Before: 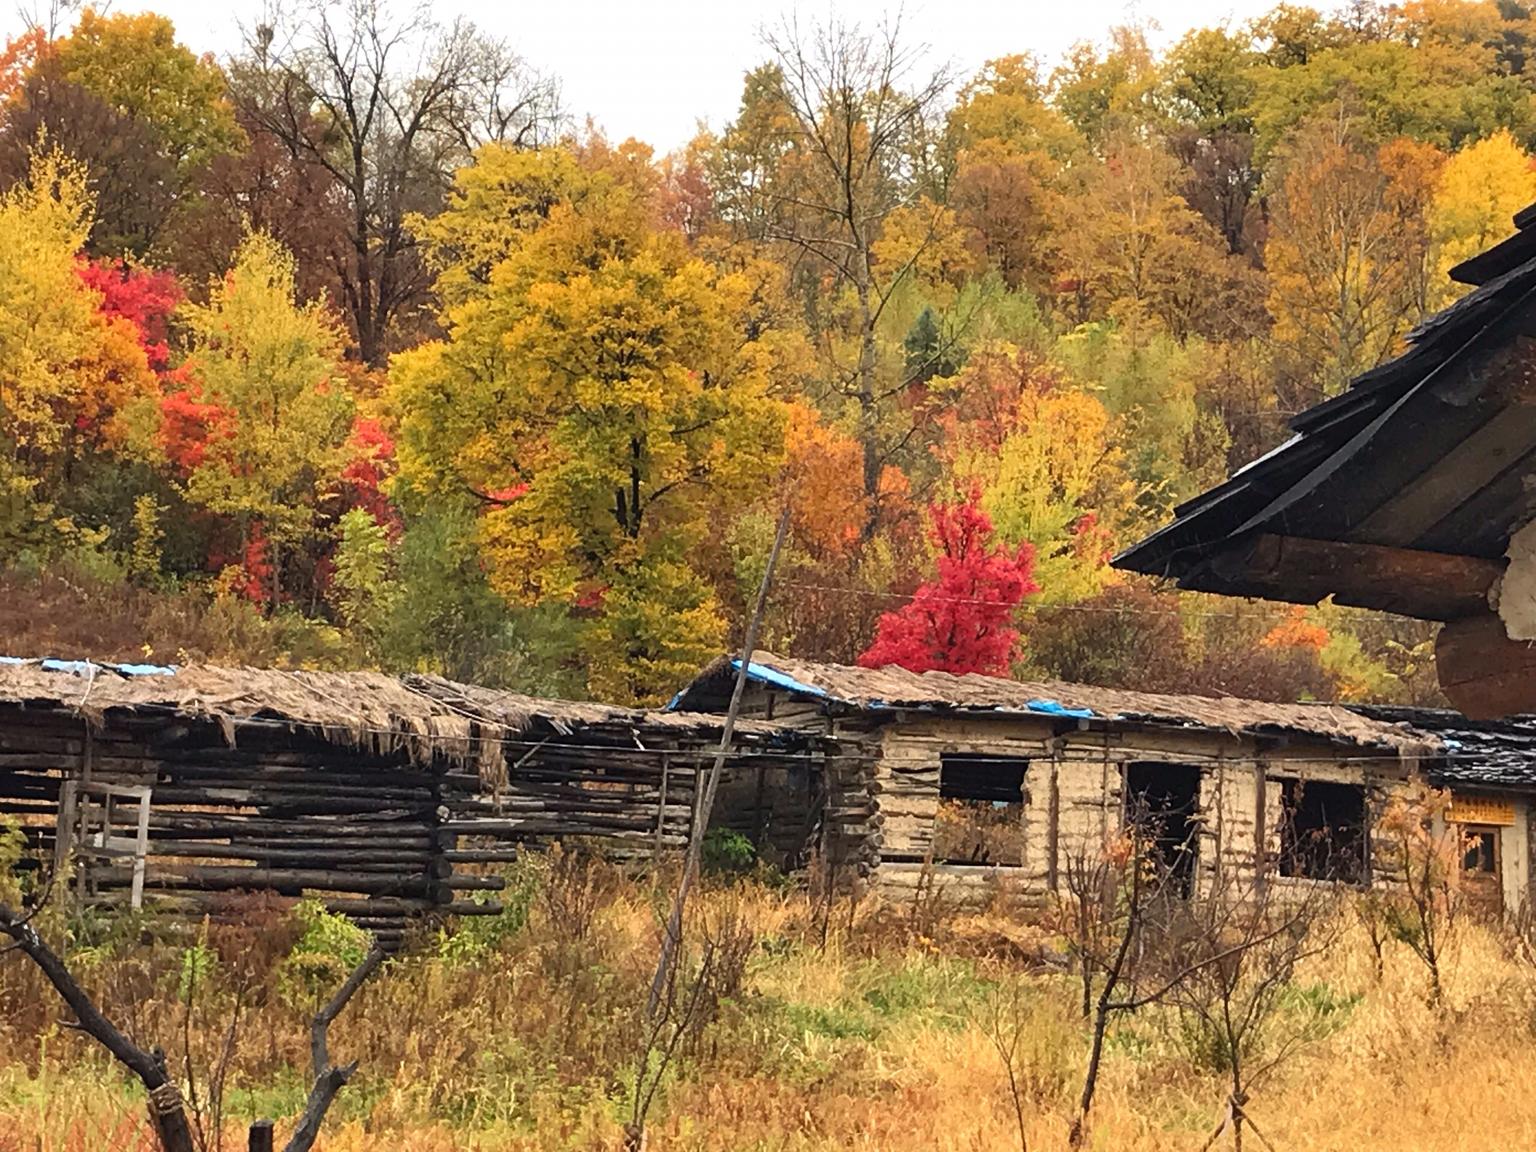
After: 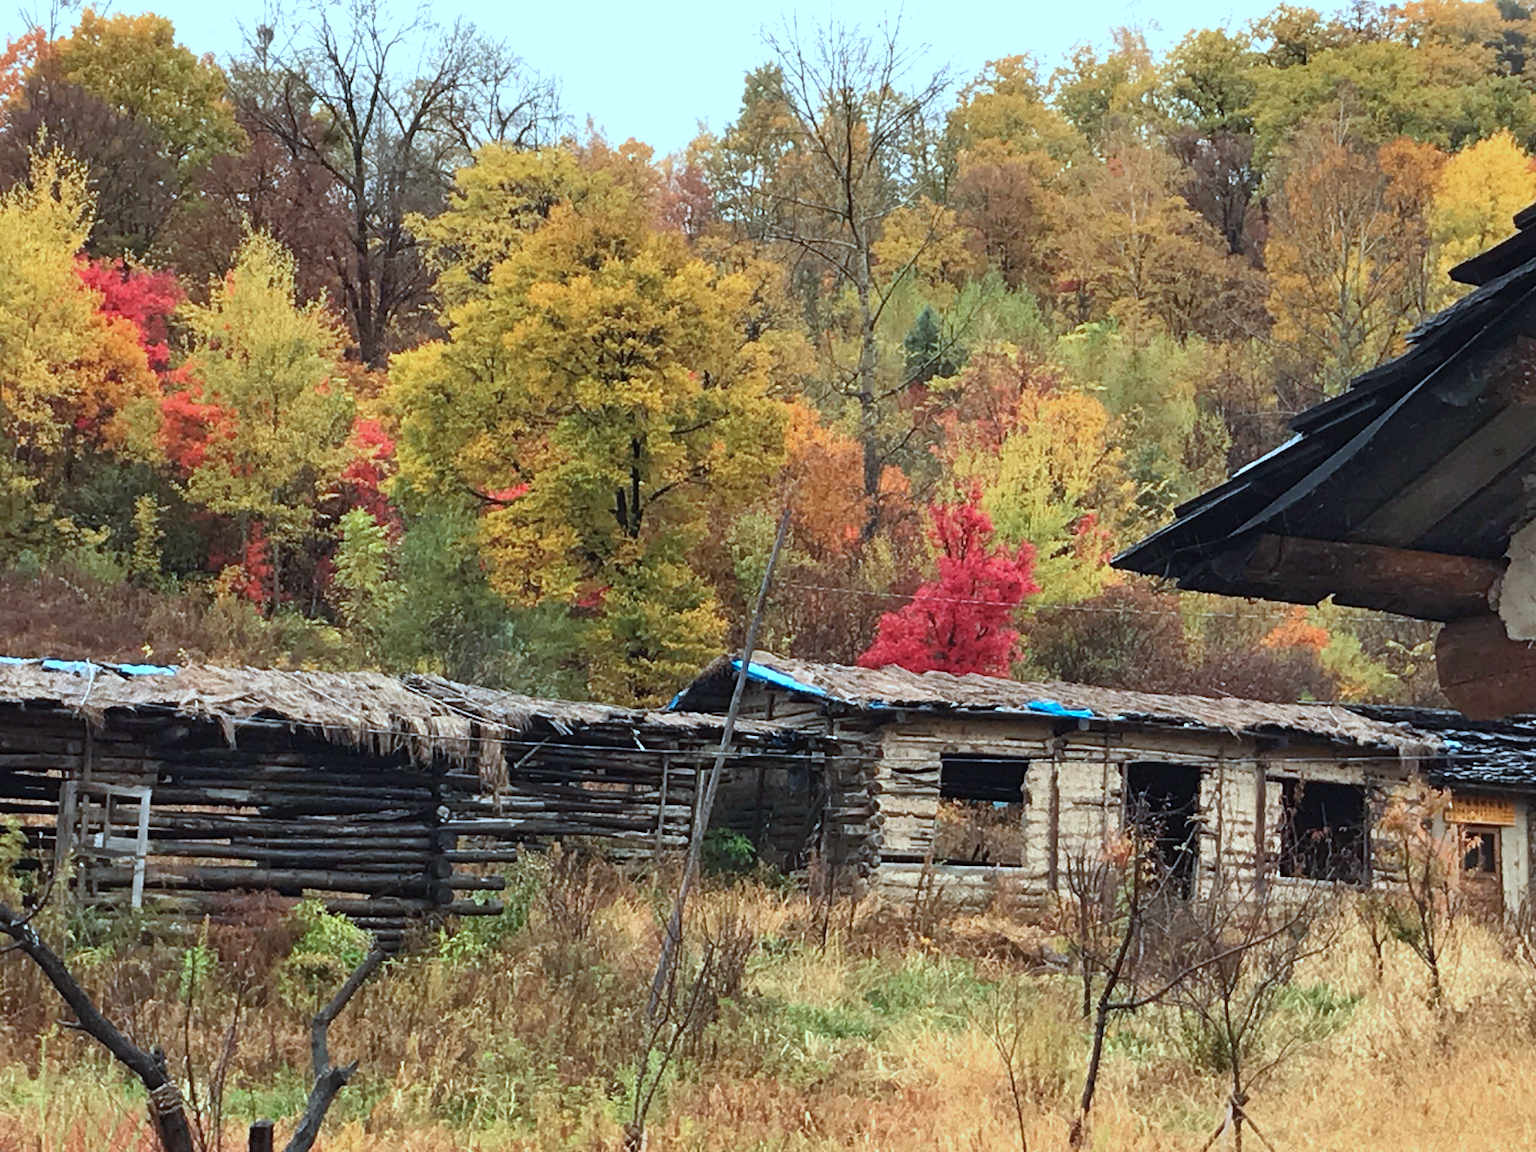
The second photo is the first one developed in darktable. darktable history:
color correction: highlights a* -10.69, highlights b* -19.19
white balance: red 0.983, blue 1.036
